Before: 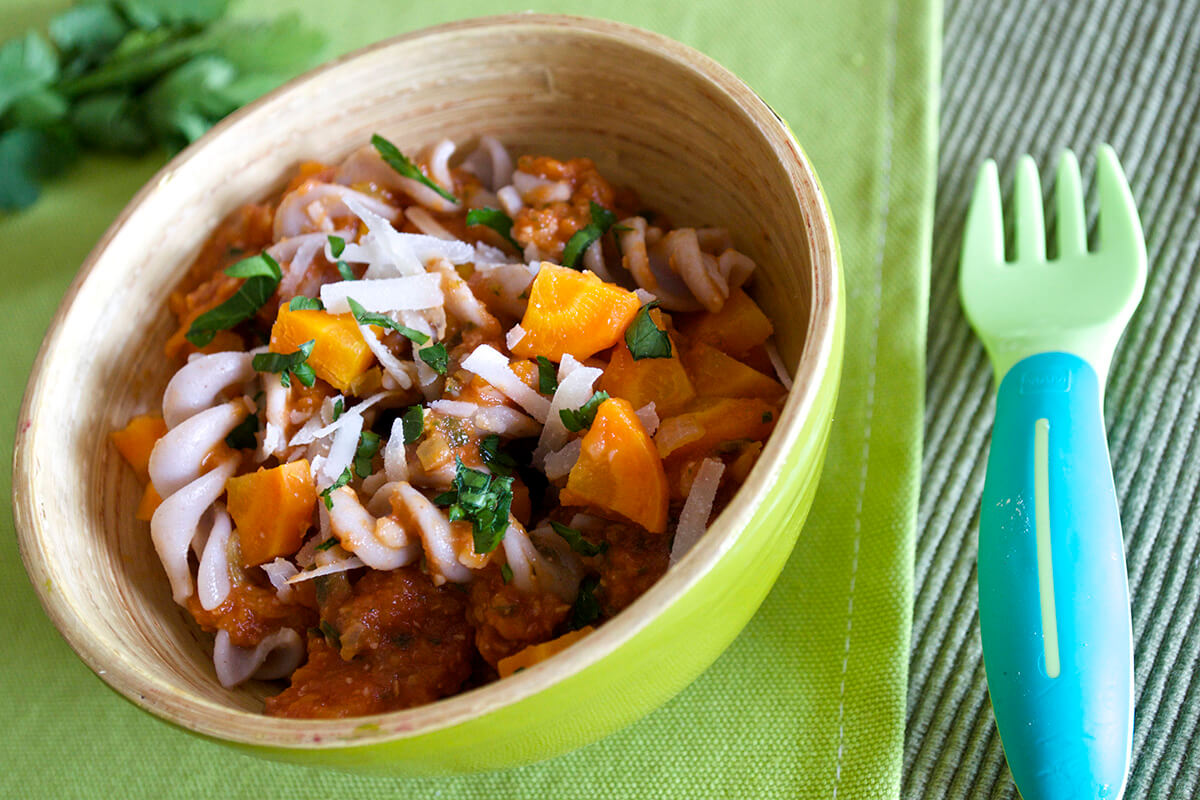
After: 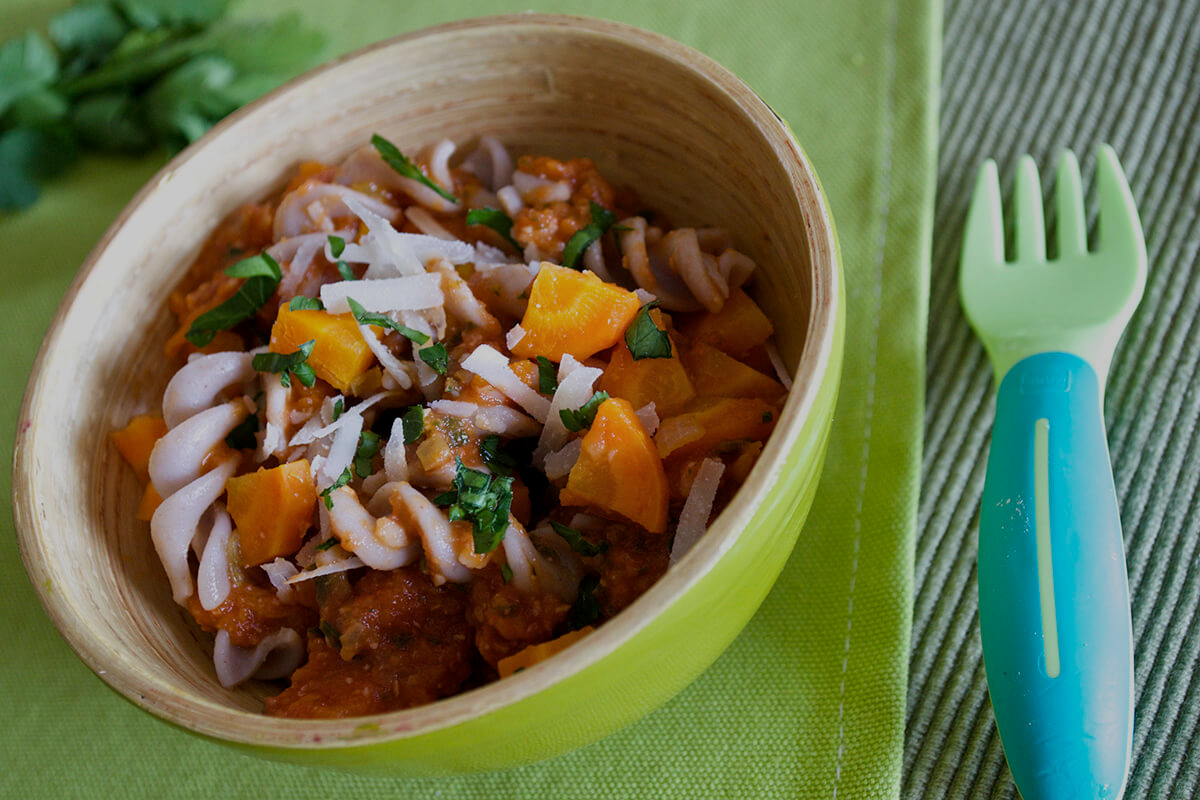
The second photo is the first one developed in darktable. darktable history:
shadows and highlights: radius 119.46, shadows 42.01, highlights -62.33, soften with gaussian
exposure: black level correction 0, exposure -0.807 EV, compensate highlight preservation false
